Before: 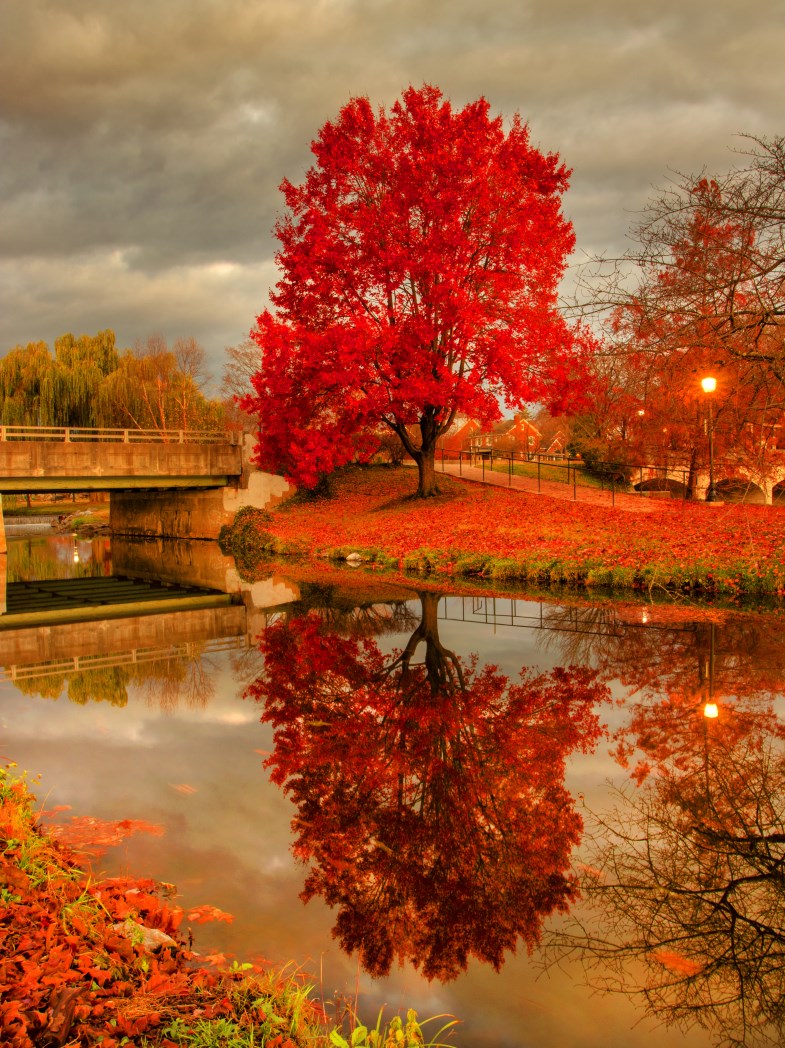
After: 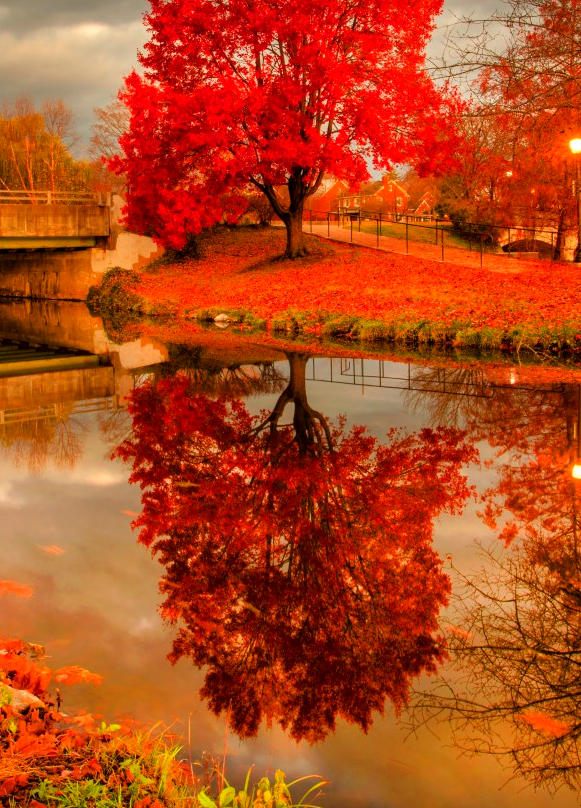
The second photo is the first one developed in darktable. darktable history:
crop: left 16.871%, top 22.857%, right 9.116%
tone equalizer: on, module defaults
